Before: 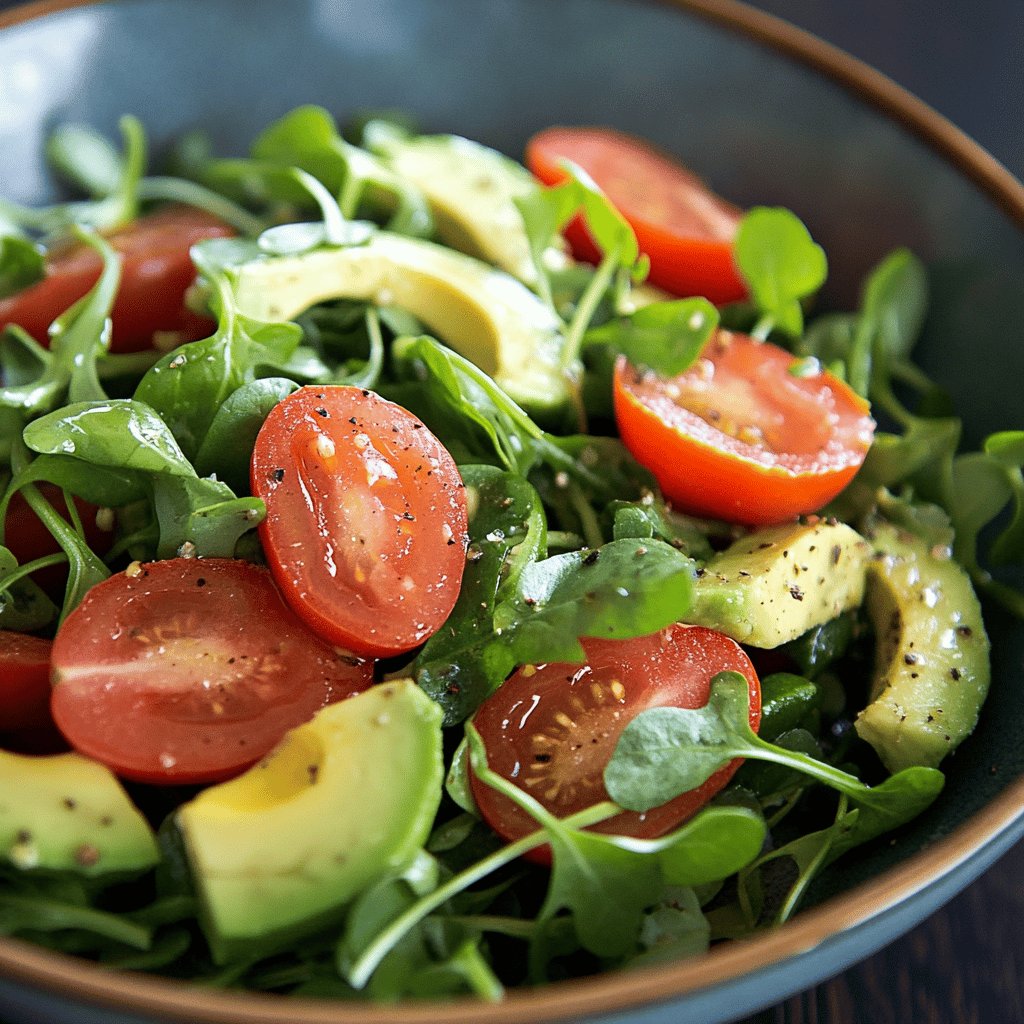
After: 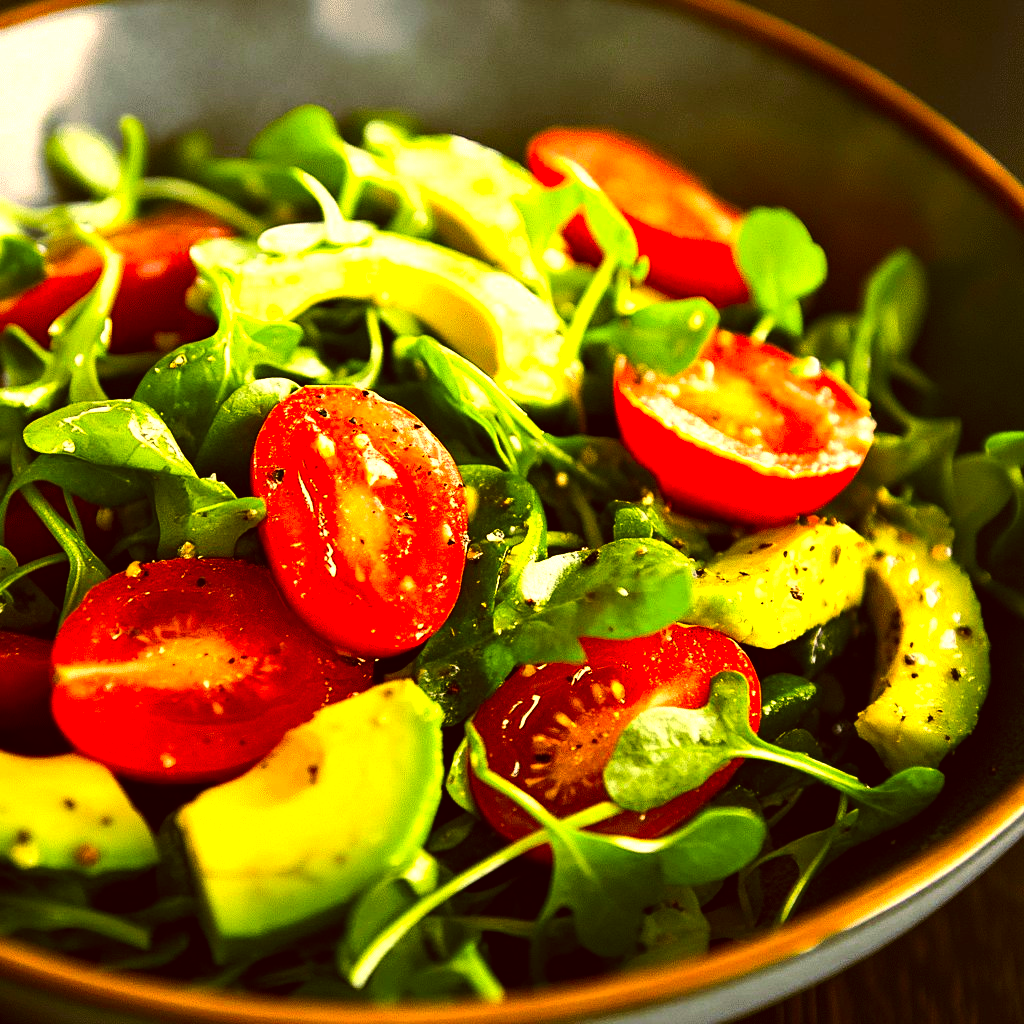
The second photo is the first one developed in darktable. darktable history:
tone equalizer: -8 EV -1.08 EV, -7 EV -1.01 EV, -6 EV -0.867 EV, -5 EV -0.578 EV, -3 EV 0.578 EV, -2 EV 0.867 EV, -1 EV 1.01 EV, +0 EV 1.08 EV, edges refinement/feathering 500, mask exposure compensation -1.57 EV, preserve details no
color correction: highlights a* 10.44, highlights b* 30.04, shadows a* 2.73, shadows b* 17.51, saturation 1.72
